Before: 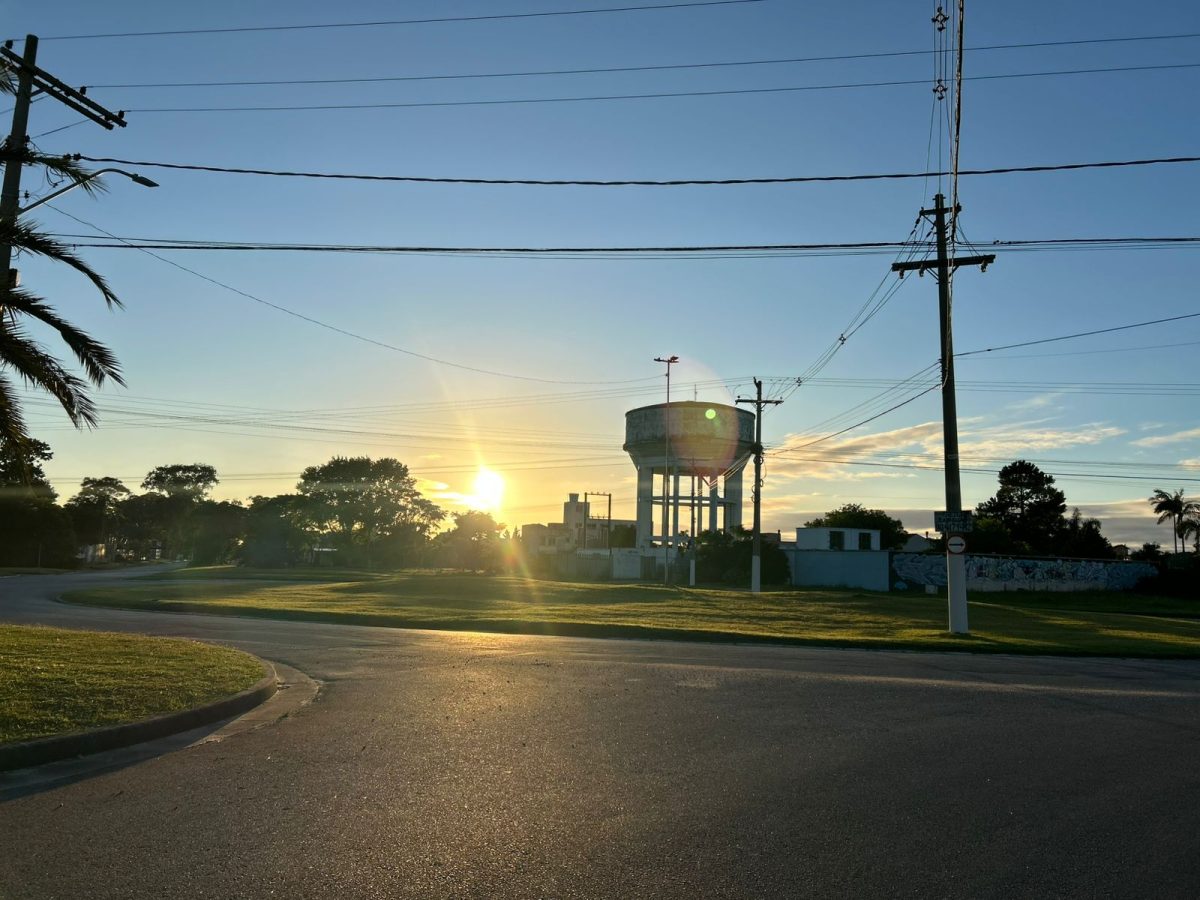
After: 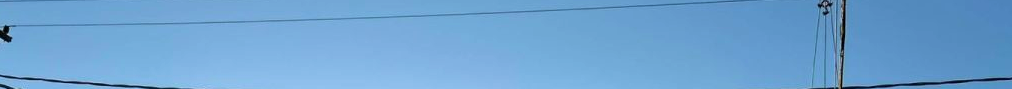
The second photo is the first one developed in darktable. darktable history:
crop and rotate: left 9.644%, top 9.491%, right 6.021%, bottom 80.509%
exposure: exposure 0.566 EV, compensate highlight preservation false
velvia: on, module defaults
